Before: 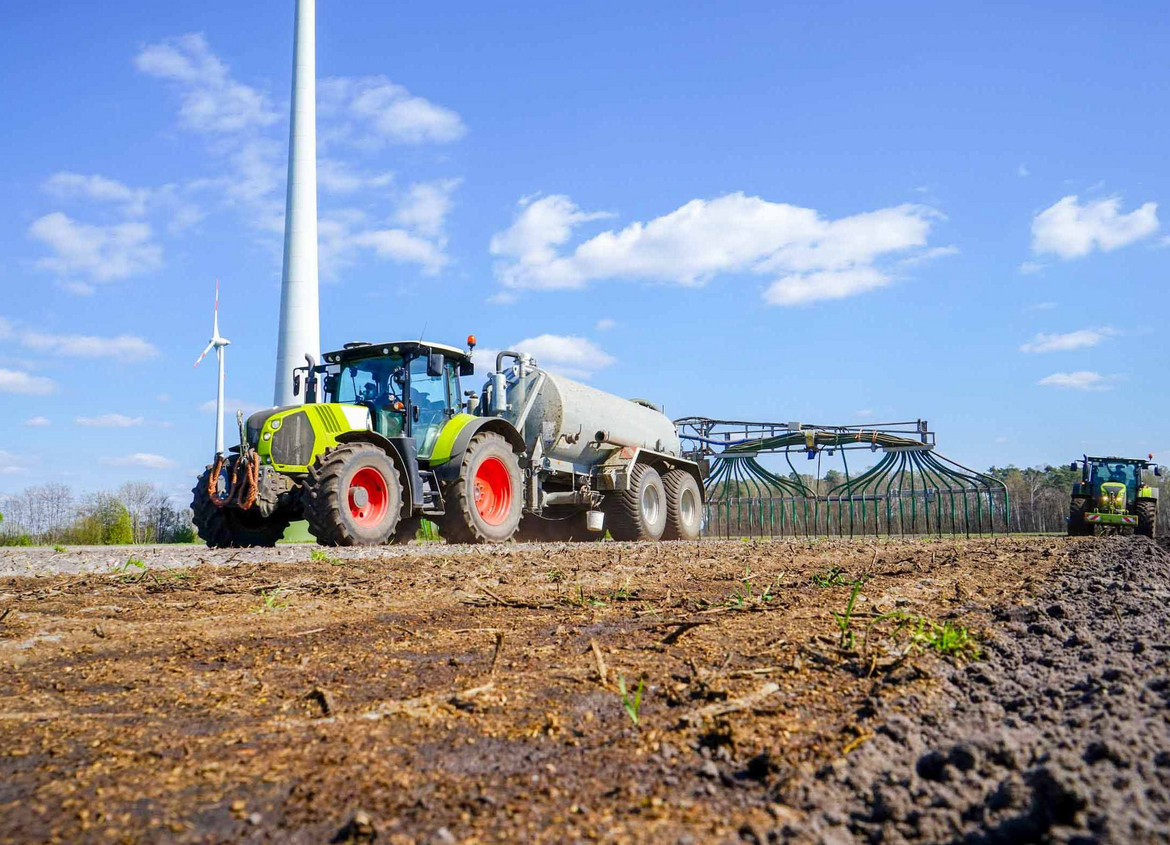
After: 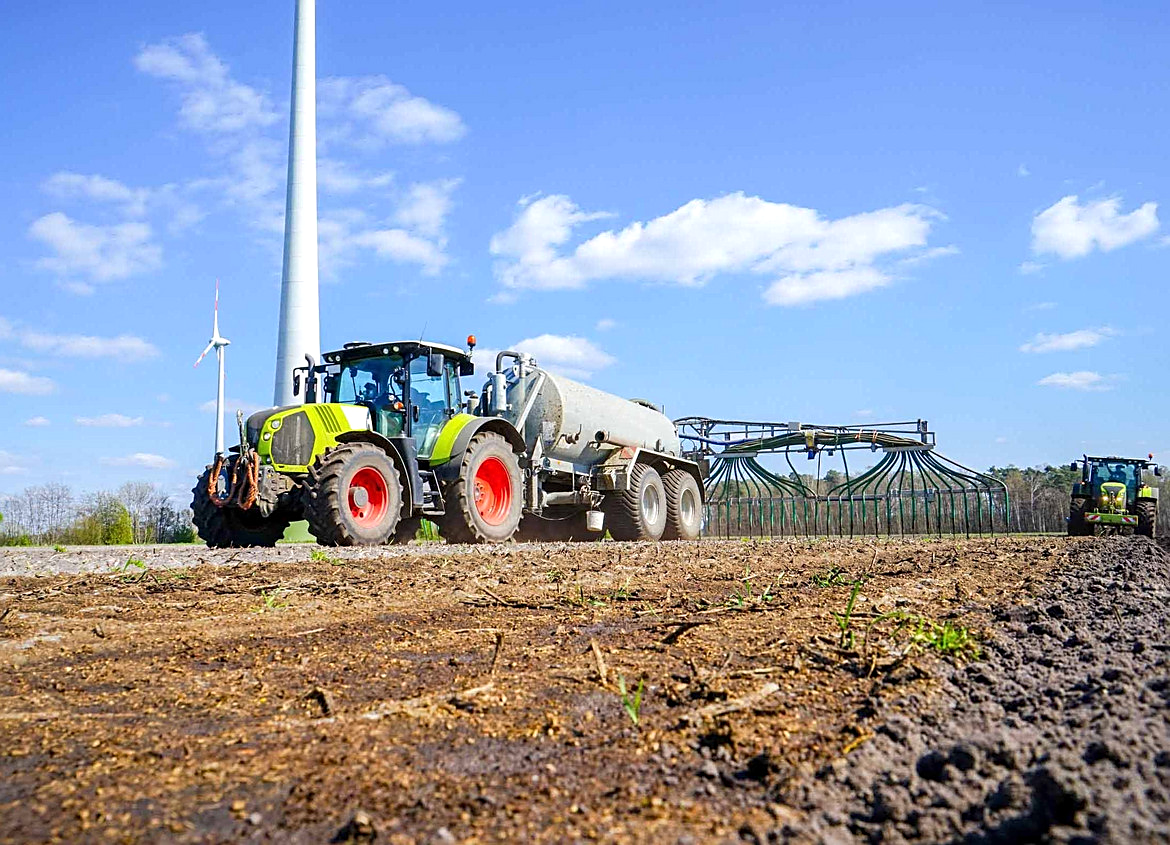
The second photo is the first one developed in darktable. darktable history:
sharpen: on, module defaults
exposure: exposure 0.131 EV, compensate highlight preservation false
